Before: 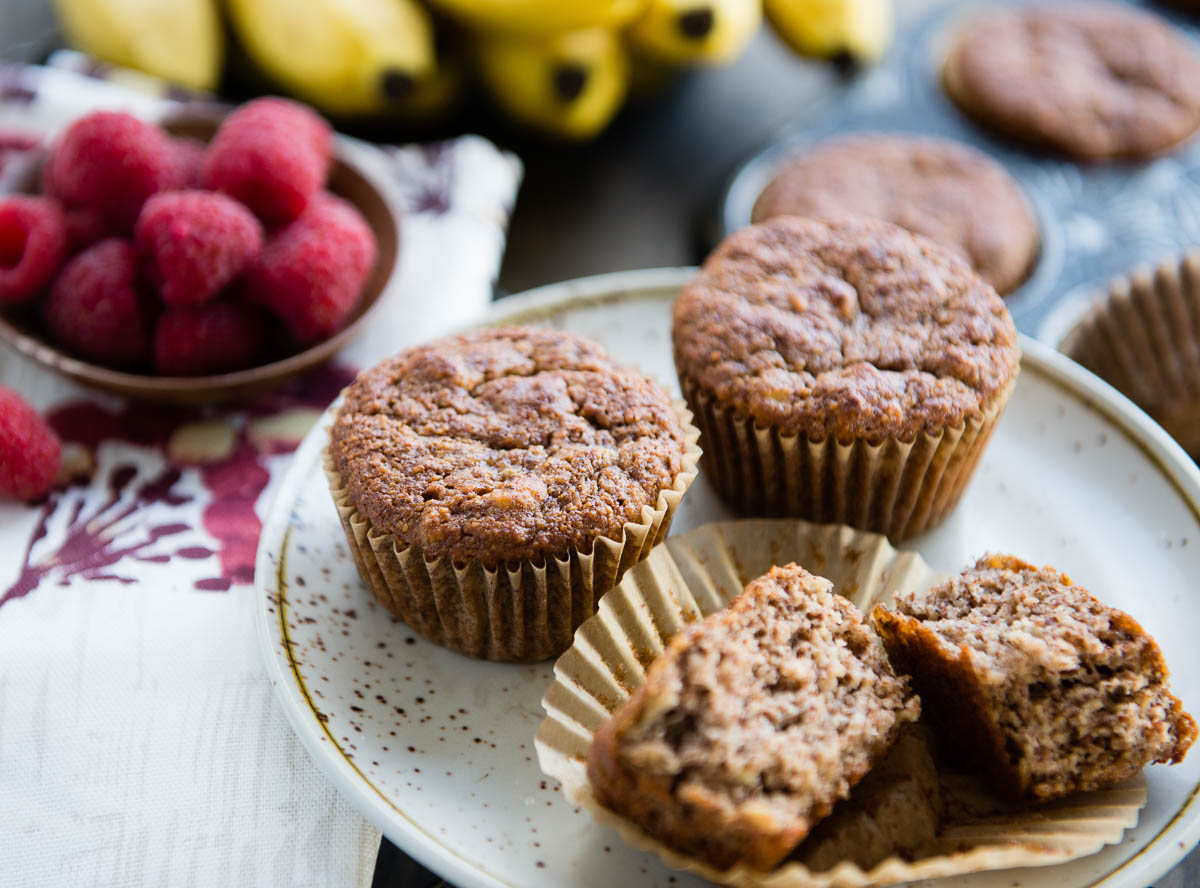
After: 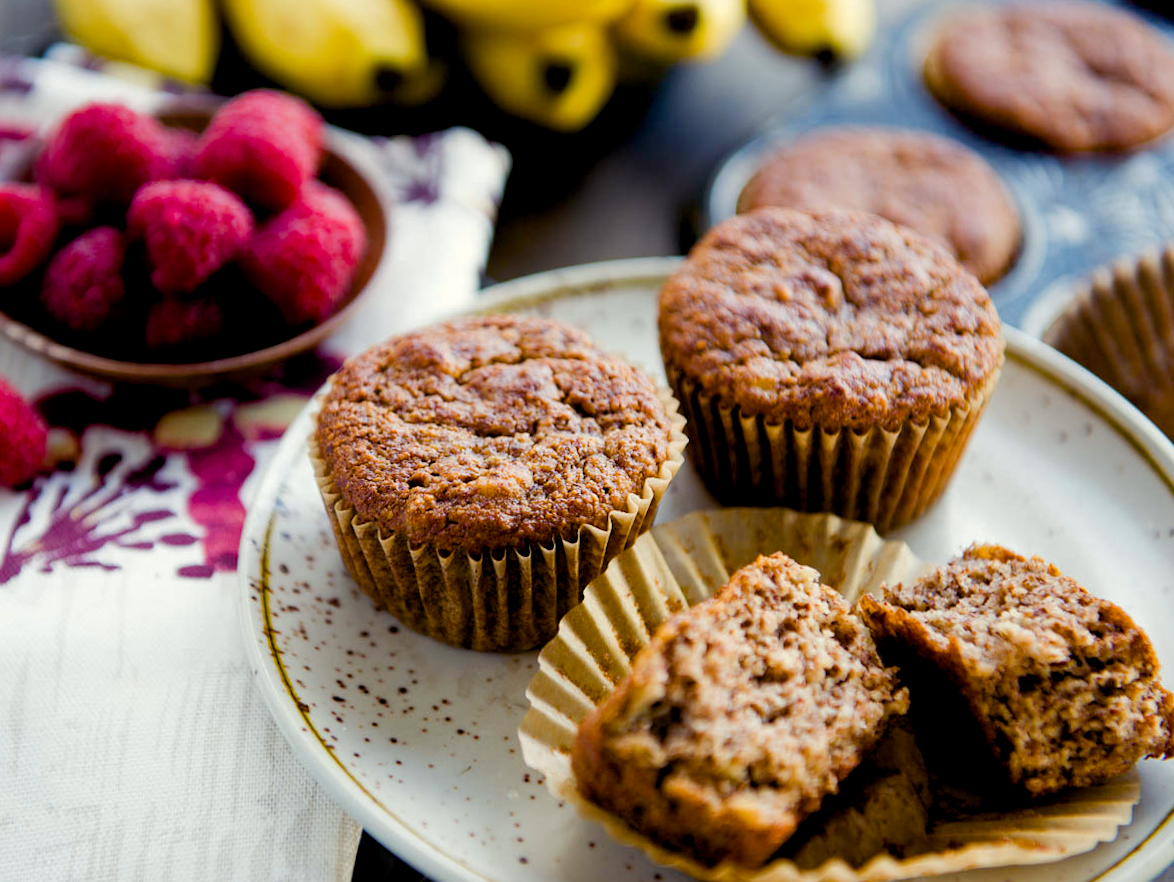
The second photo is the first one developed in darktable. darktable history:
tone equalizer: -8 EV 0.25 EV, -7 EV 0.417 EV, -6 EV 0.417 EV, -5 EV 0.25 EV, -3 EV -0.25 EV, -2 EV -0.417 EV, -1 EV -0.417 EV, +0 EV -0.25 EV, edges refinement/feathering 500, mask exposure compensation -1.57 EV, preserve details guided filter
rotate and perspective: rotation 0.226°, lens shift (vertical) -0.042, crop left 0.023, crop right 0.982, crop top 0.006, crop bottom 0.994
color balance rgb: shadows lift › luminance -21.66%, shadows lift › chroma 6.57%, shadows lift › hue 270°, power › chroma 0.68%, power › hue 60°, highlights gain › luminance 6.08%, highlights gain › chroma 1.33%, highlights gain › hue 90°, global offset › luminance -0.87%, perceptual saturation grading › global saturation 26.86%, perceptual saturation grading › highlights -28.39%, perceptual saturation grading › mid-tones 15.22%, perceptual saturation grading › shadows 33.98%, perceptual brilliance grading › highlights 10%, perceptual brilliance grading › mid-tones 5%
